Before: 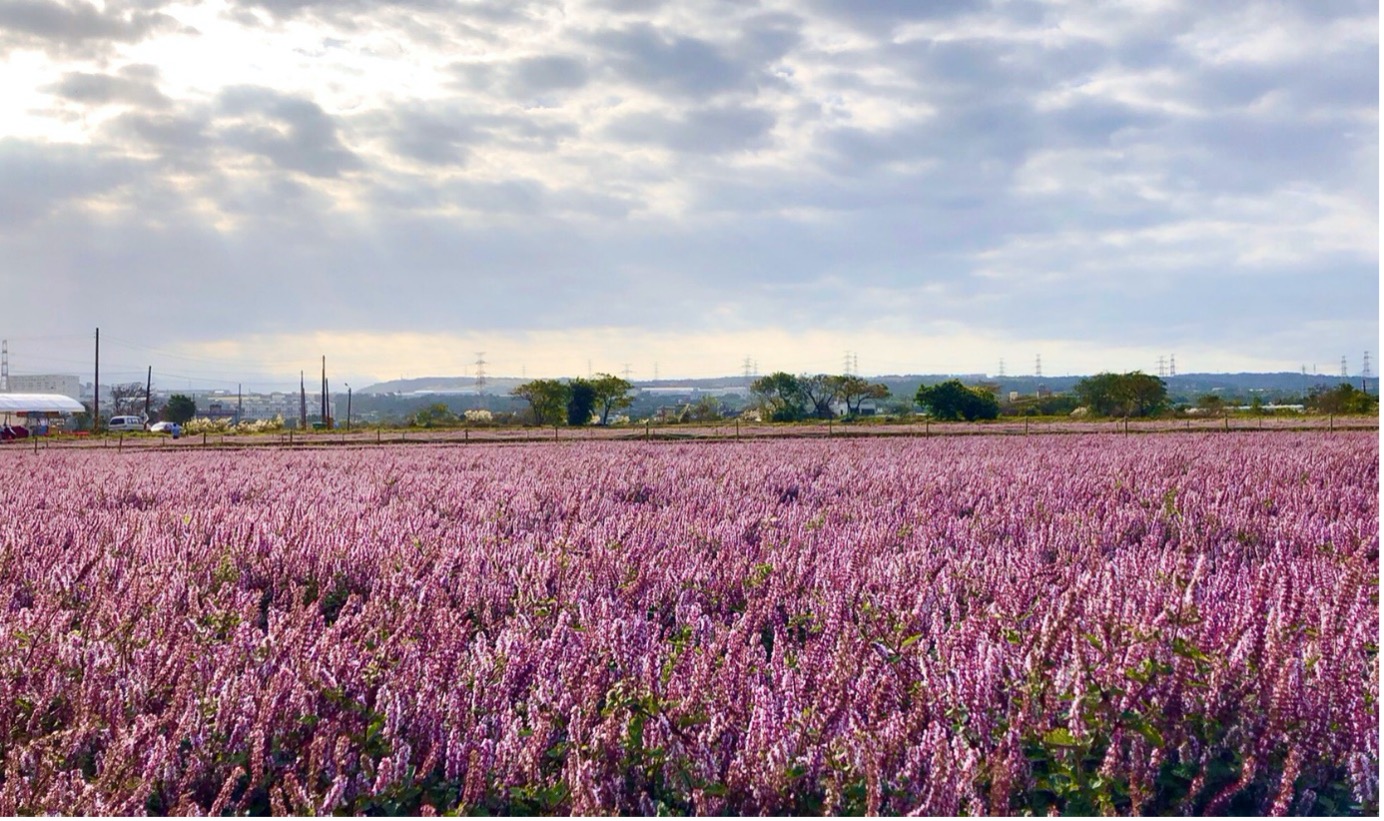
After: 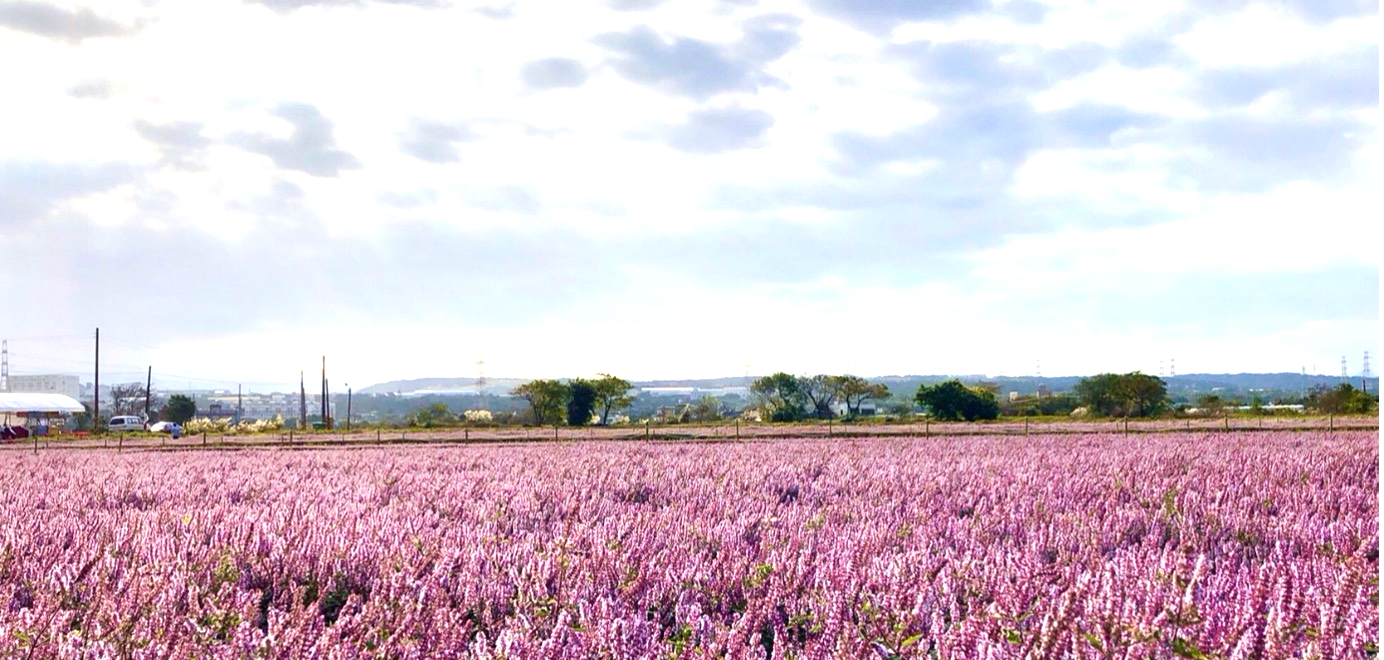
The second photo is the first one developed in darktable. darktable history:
crop: bottom 19.57%
tone equalizer: -8 EV -0.76 EV, -7 EV -0.701 EV, -6 EV -0.616 EV, -5 EV -0.383 EV, -3 EV 0.38 EV, -2 EV 0.6 EV, -1 EV 0.691 EV, +0 EV 0.751 EV
